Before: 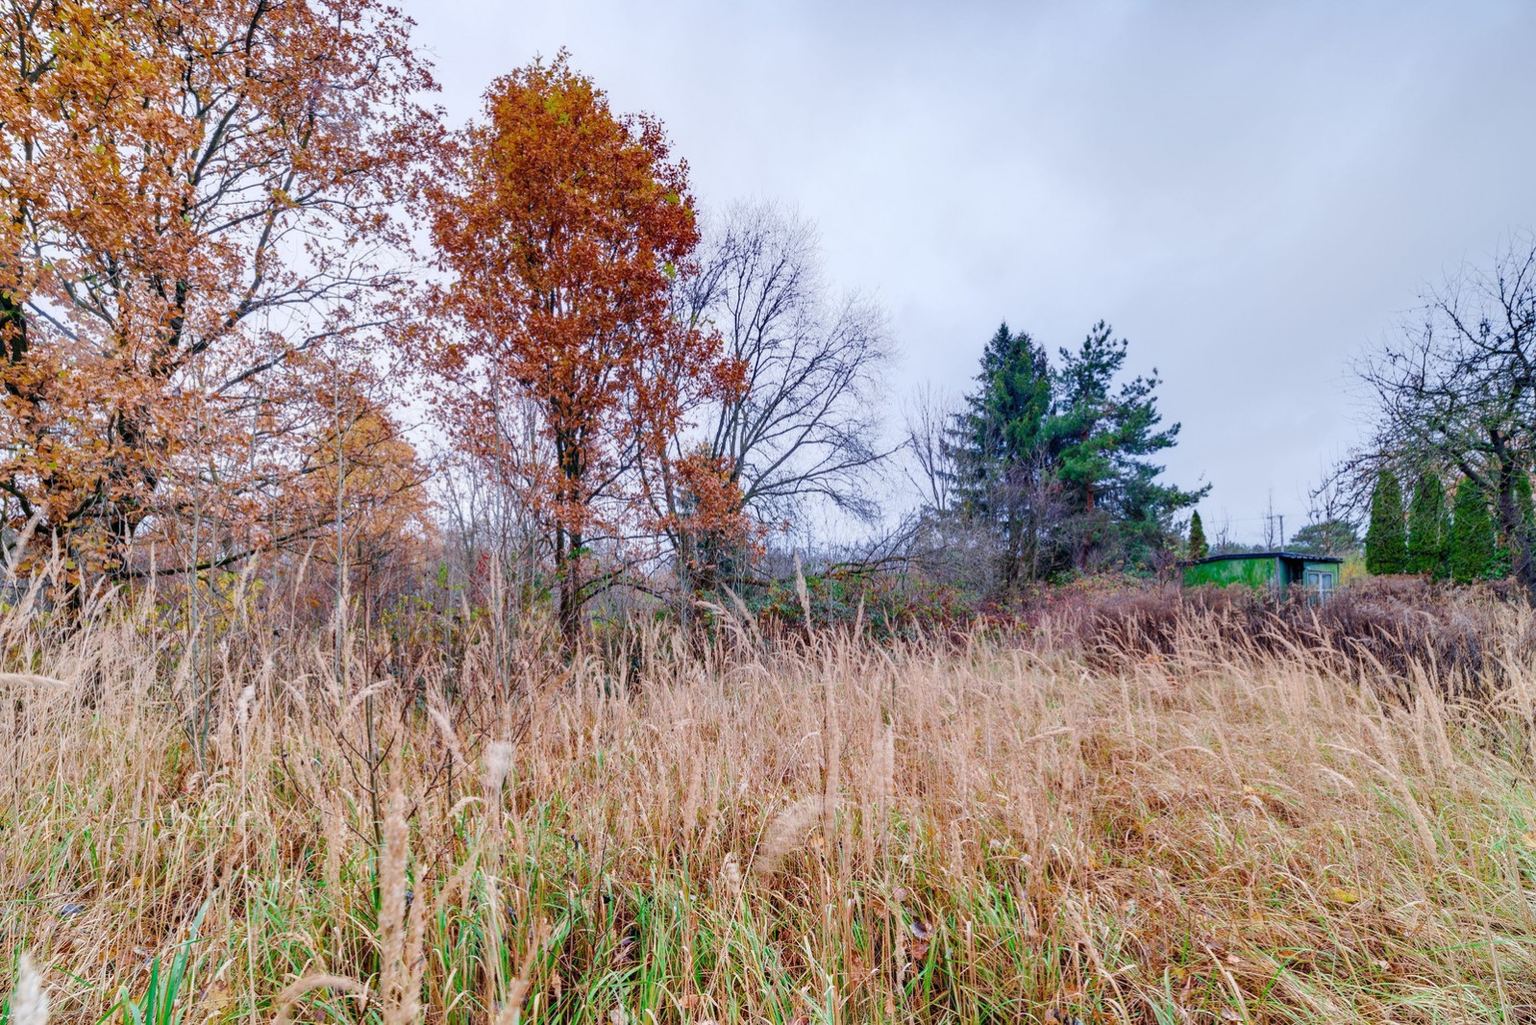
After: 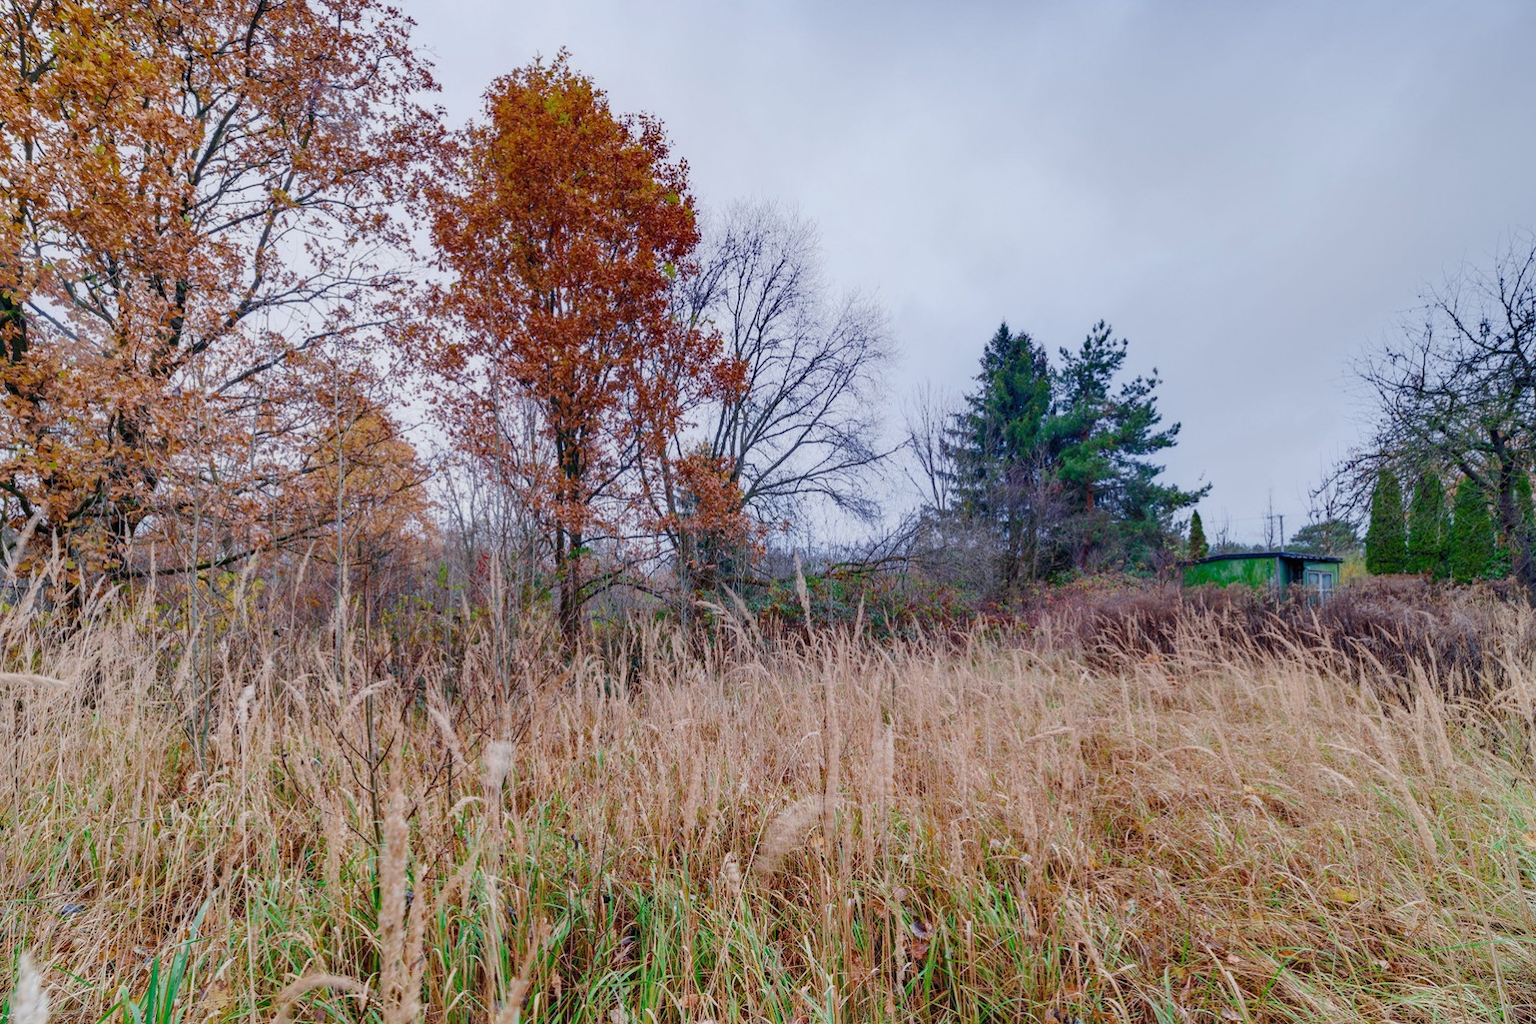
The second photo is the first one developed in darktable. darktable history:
tone equalizer: -8 EV 0.219 EV, -7 EV 0.406 EV, -6 EV 0.446 EV, -5 EV 0.288 EV, -3 EV -0.284 EV, -2 EV -0.421 EV, -1 EV -0.404 EV, +0 EV -0.279 EV
